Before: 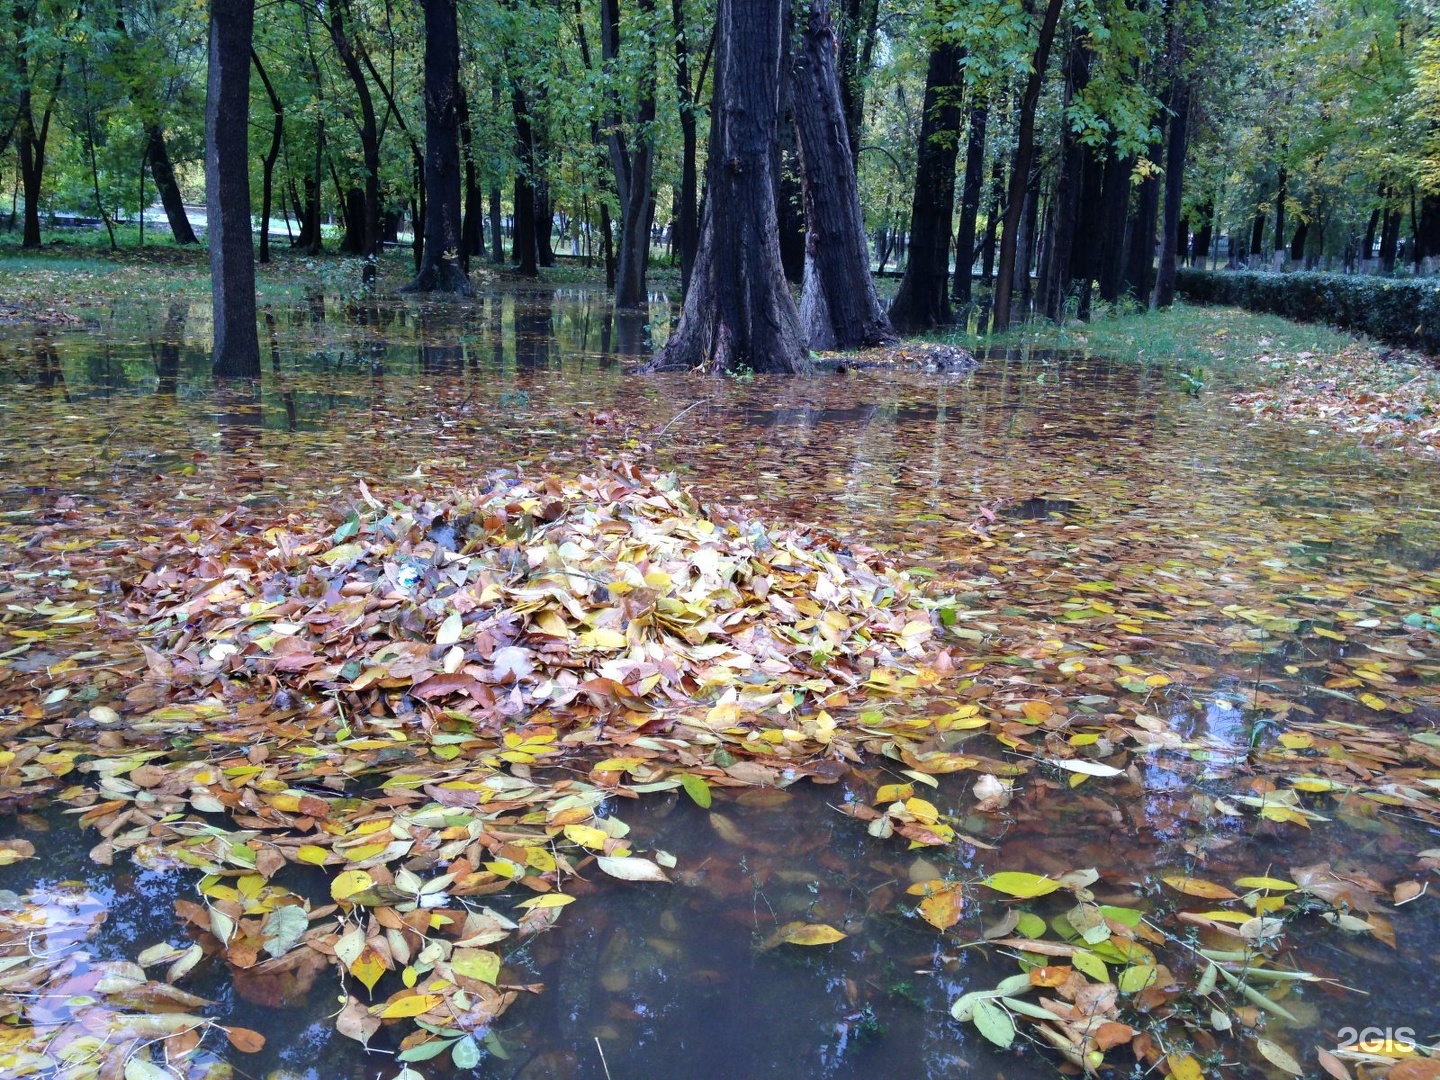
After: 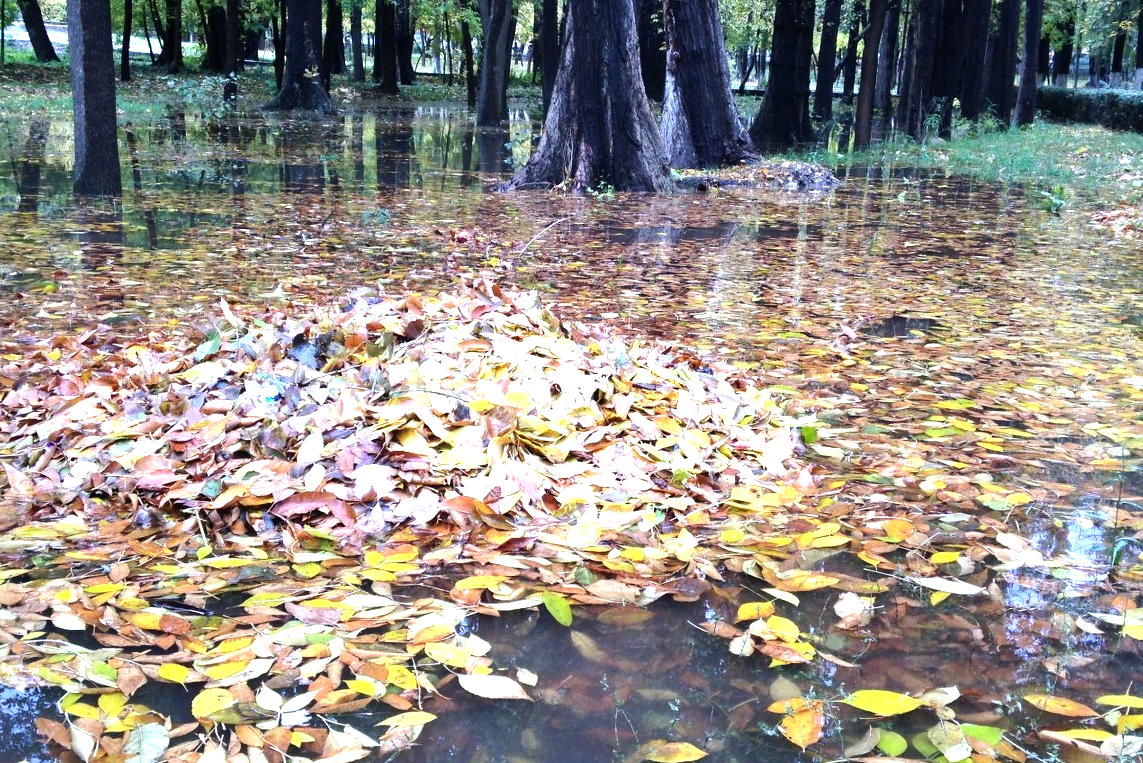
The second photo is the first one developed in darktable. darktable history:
crop: left 9.712%, top 16.928%, right 10.845%, bottom 12.332%
tone equalizer: -8 EV -0.417 EV, -7 EV -0.389 EV, -6 EV -0.333 EV, -5 EV -0.222 EV, -3 EV 0.222 EV, -2 EV 0.333 EV, -1 EV 0.389 EV, +0 EV 0.417 EV, edges refinement/feathering 500, mask exposure compensation -1.57 EV, preserve details no
exposure: exposure 0.6 EV, compensate highlight preservation false
